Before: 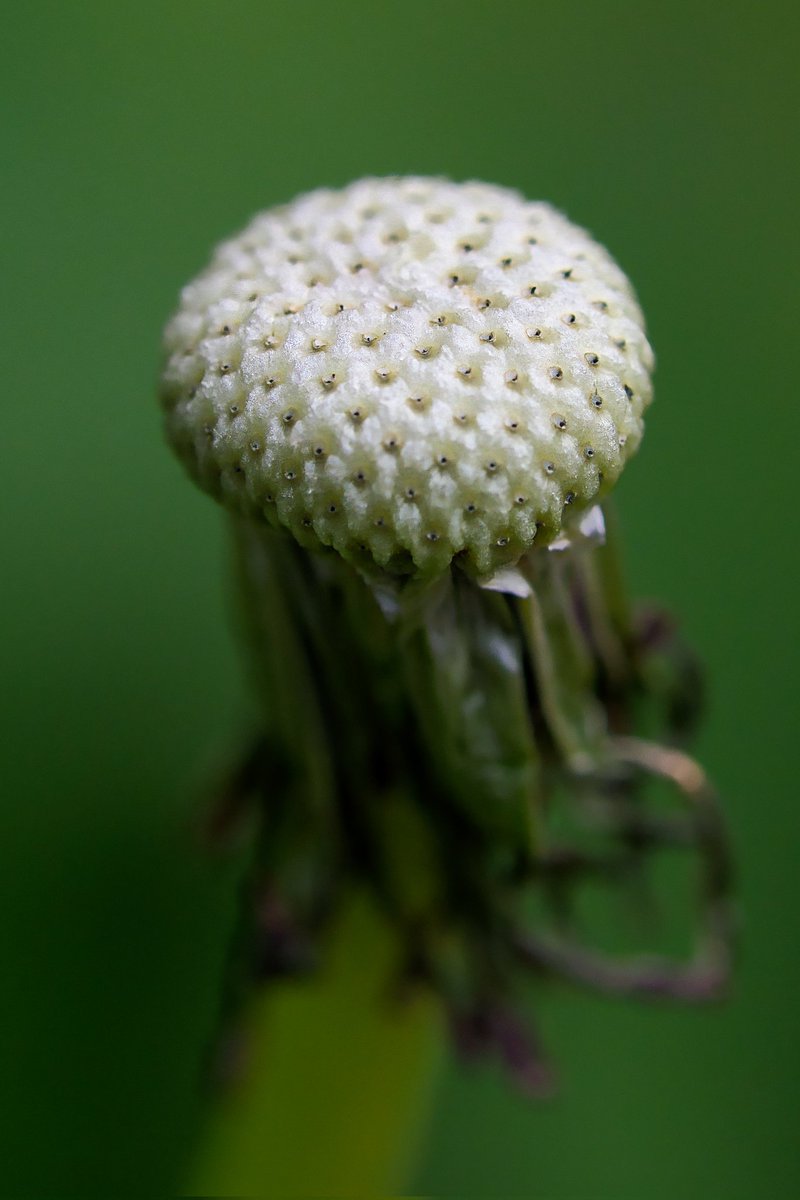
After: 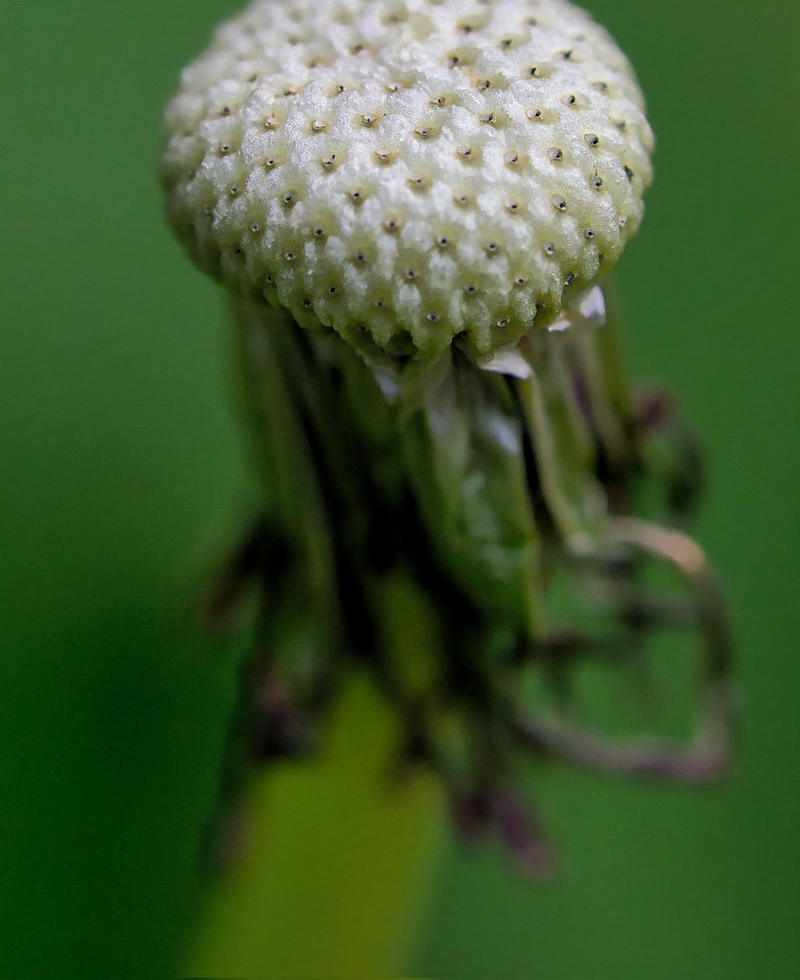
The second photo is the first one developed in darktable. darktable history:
shadows and highlights: on, module defaults
levels: levels [0.016, 0.5, 0.996]
crop and rotate: top 18.309%
